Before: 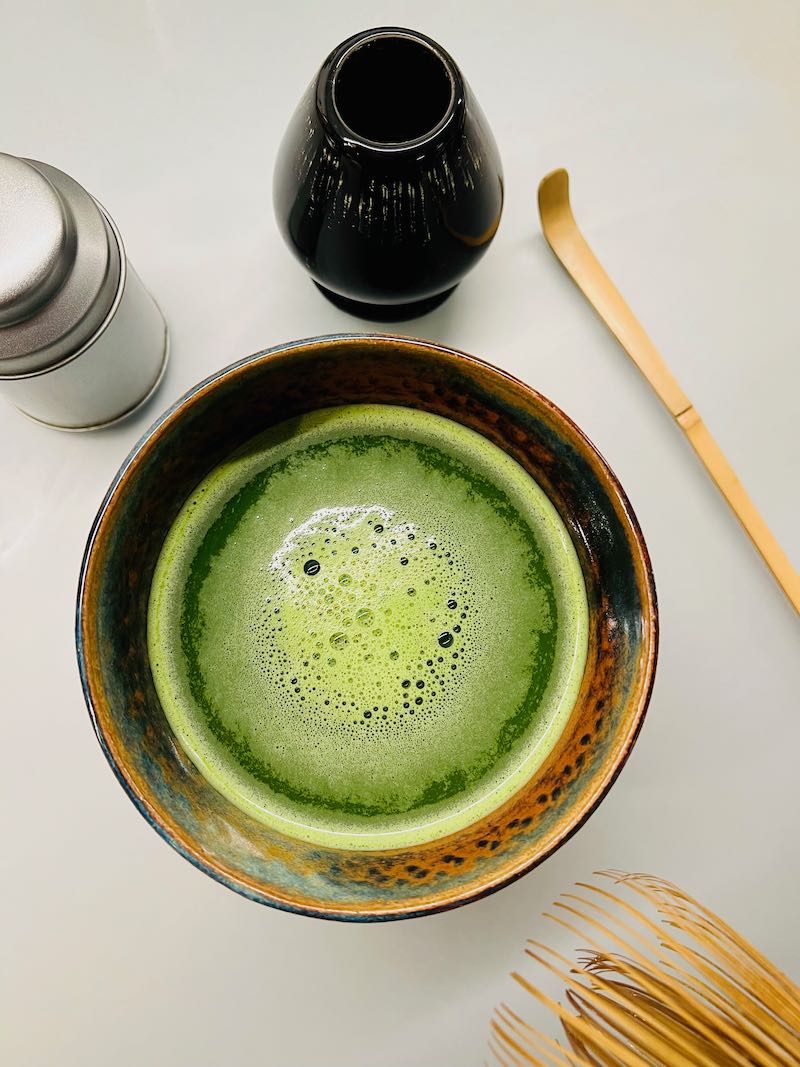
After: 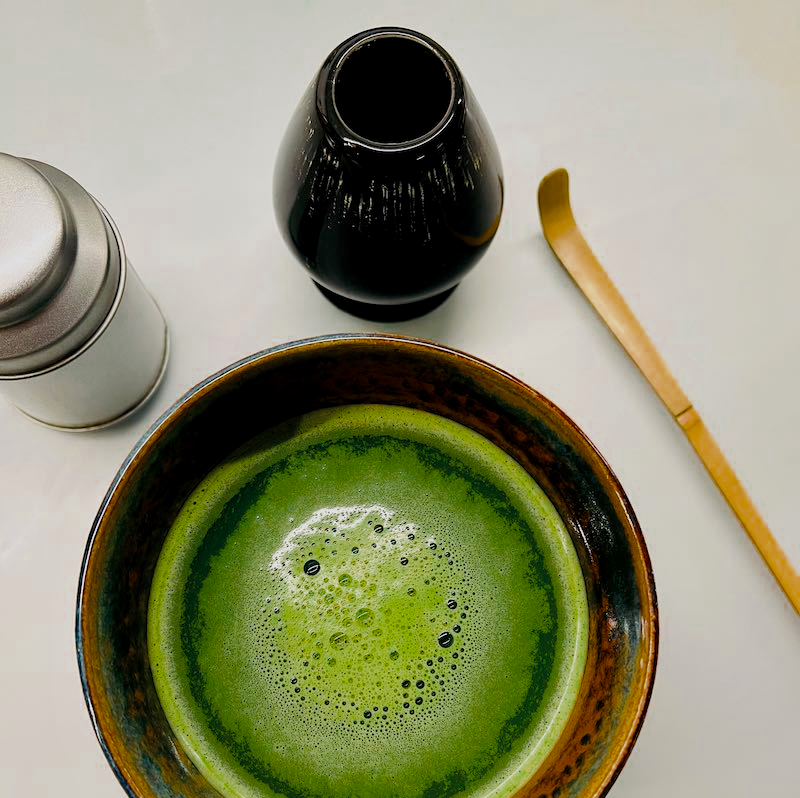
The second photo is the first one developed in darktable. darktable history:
crop: bottom 24.982%
color balance rgb: perceptual saturation grading › global saturation 31.064%, perceptual brilliance grading › highlights 2.699%, global vibrance 7.208%, saturation formula JzAzBz (2021)
exposure: exposure -0.237 EV, compensate highlight preservation false
color zones: curves: ch0 [(0, 0.5) (0.125, 0.4) (0.25, 0.5) (0.375, 0.4) (0.5, 0.4) (0.625, 0.6) (0.75, 0.6) (0.875, 0.5)]; ch1 [(0, 0.4) (0.125, 0.5) (0.25, 0.4) (0.375, 0.4) (0.5, 0.4) (0.625, 0.4) (0.75, 0.5) (0.875, 0.4)]; ch2 [(0, 0.6) (0.125, 0.5) (0.25, 0.5) (0.375, 0.6) (0.5, 0.6) (0.625, 0.5) (0.75, 0.5) (0.875, 0.5)]
tone equalizer: on, module defaults
